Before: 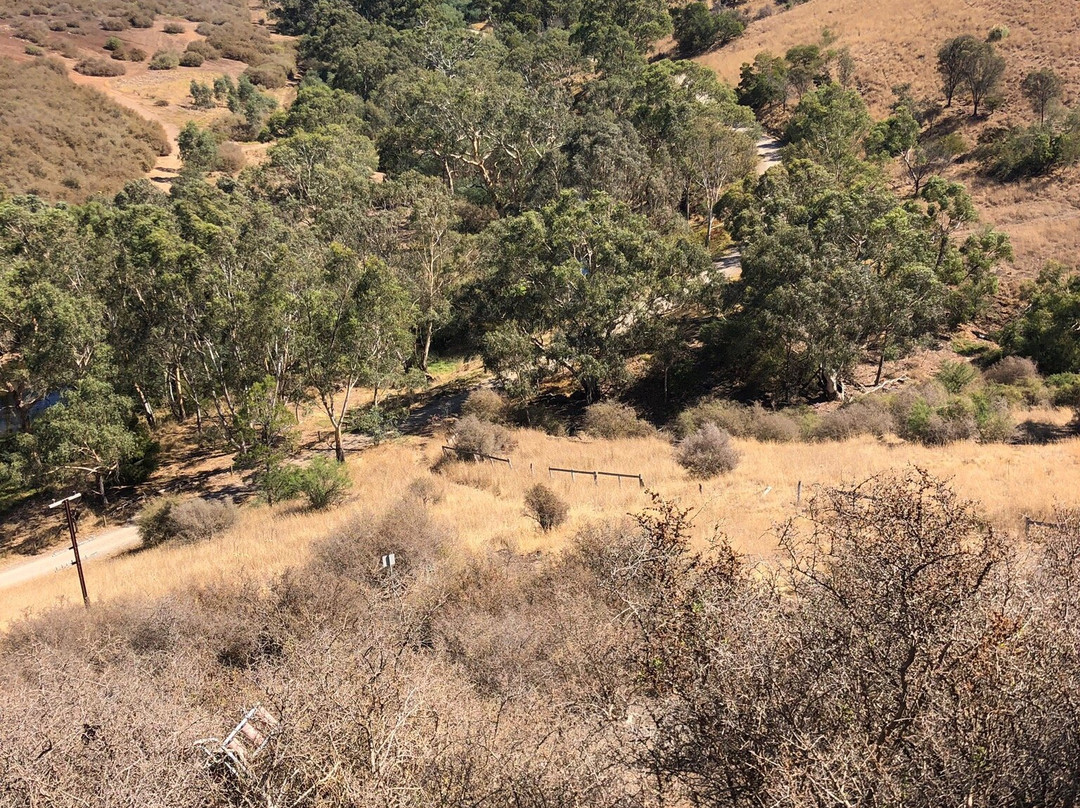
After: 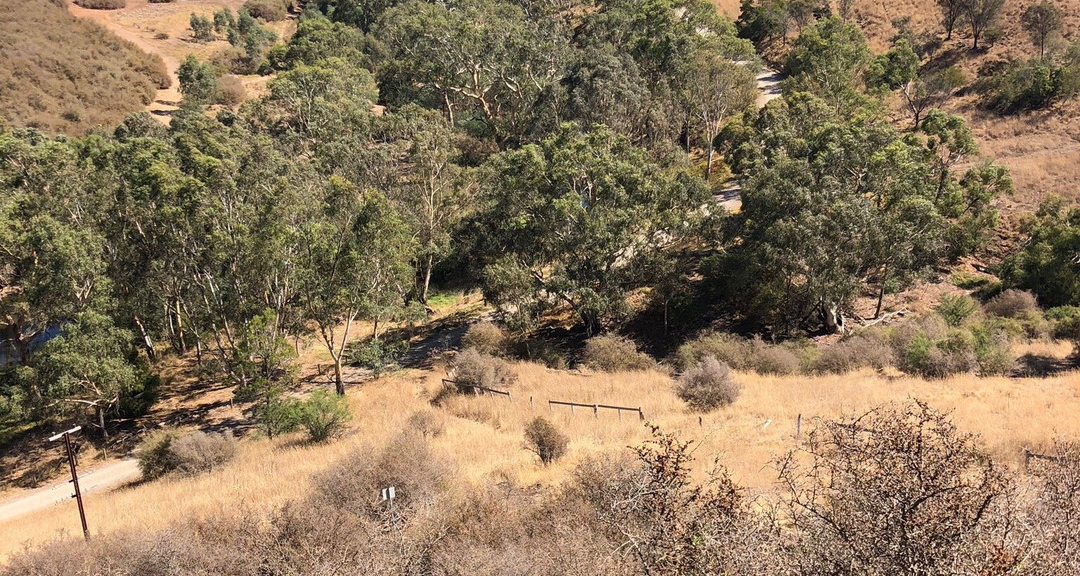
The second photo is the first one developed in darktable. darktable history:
crop and rotate: top 8.31%, bottom 20.367%
